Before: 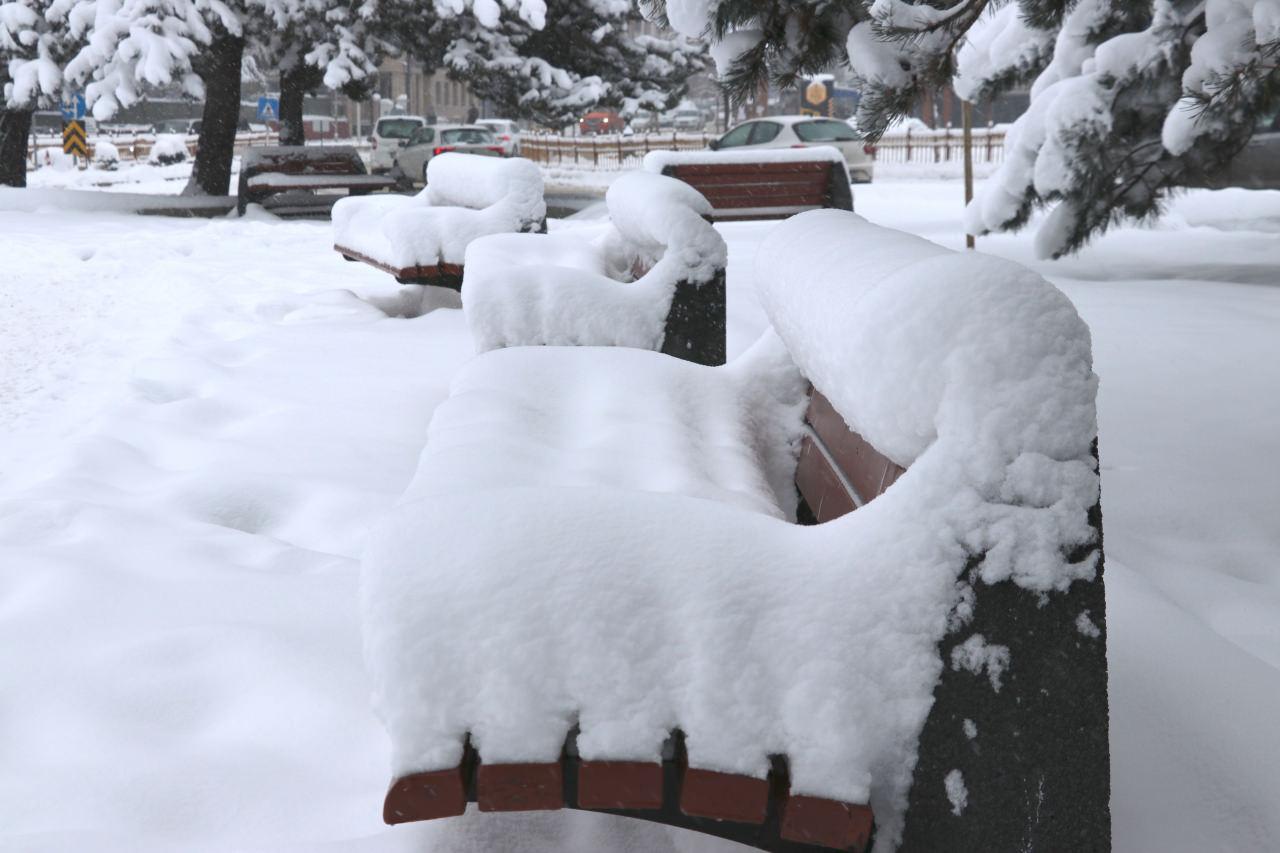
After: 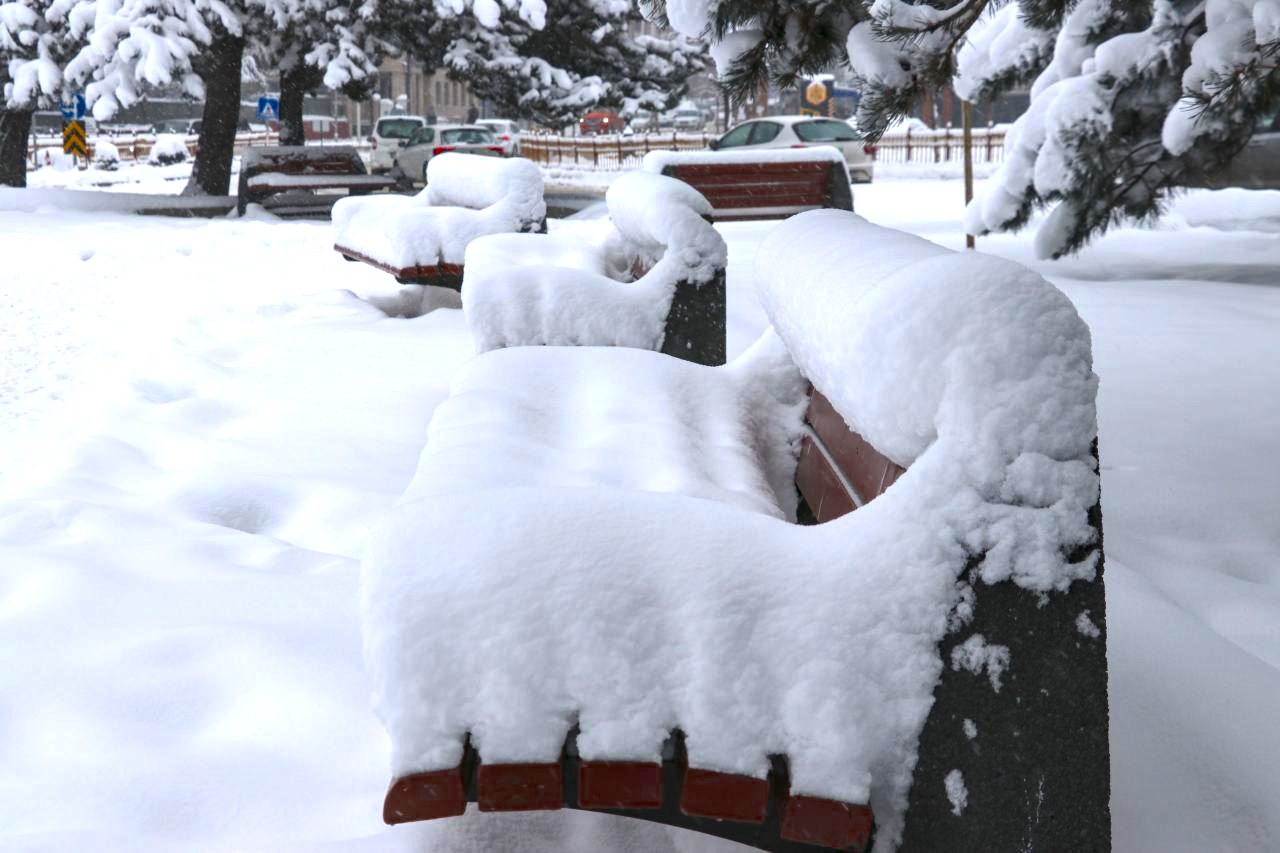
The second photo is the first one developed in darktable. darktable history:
local contrast: on, module defaults
color balance rgb: perceptual saturation grading › global saturation 38.749%, global vibrance 9.823%, contrast 14.487%, saturation formula JzAzBz (2021)
